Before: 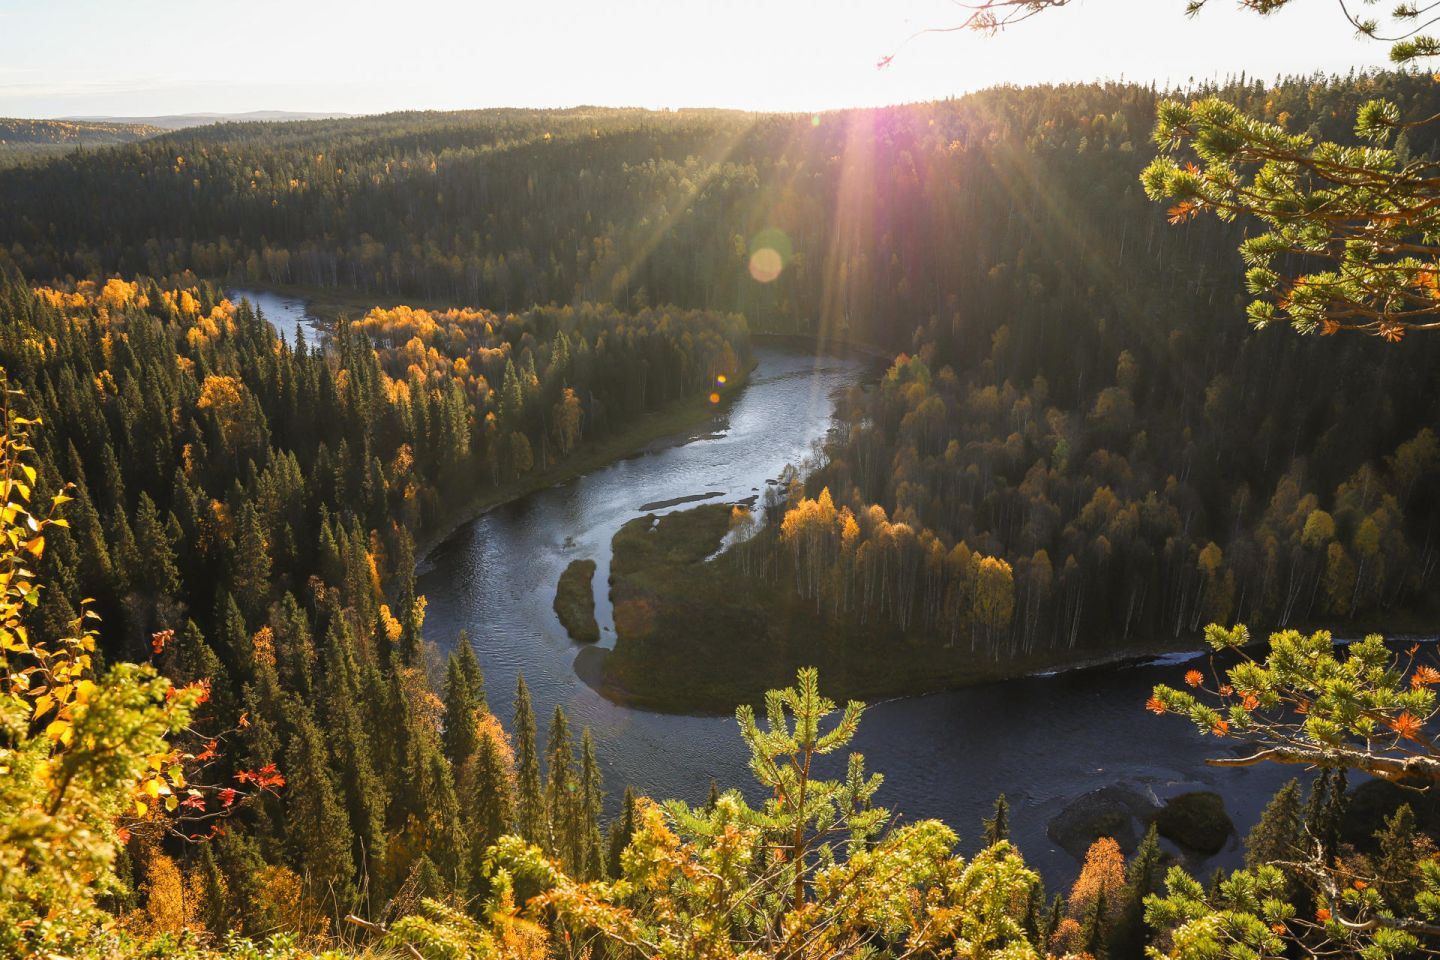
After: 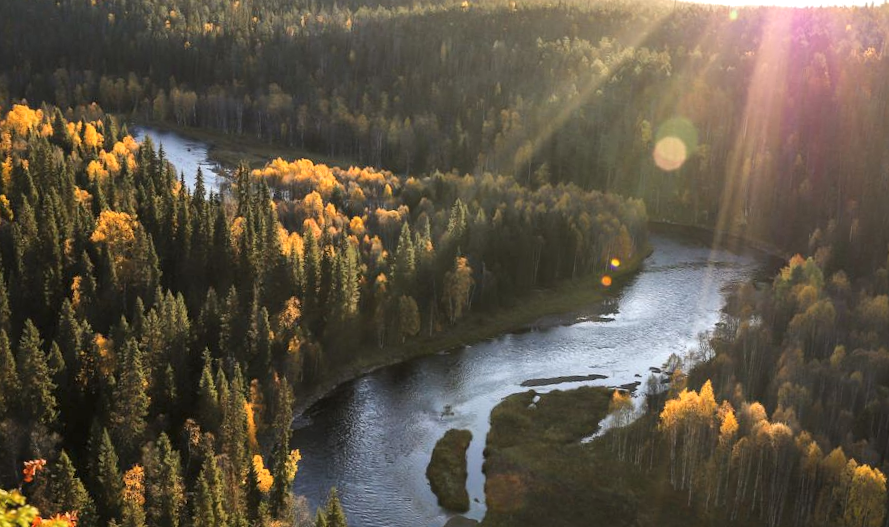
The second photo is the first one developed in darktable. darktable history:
exposure: black level correction -0.001, exposure 0.08 EV, compensate highlight preservation false
crop and rotate: angle -5.49°, left 2.258%, top 7.03%, right 27.408%, bottom 30.418%
local contrast: mode bilateral grid, contrast 50, coarseness 50, detail 150%, midtone range 0.2
